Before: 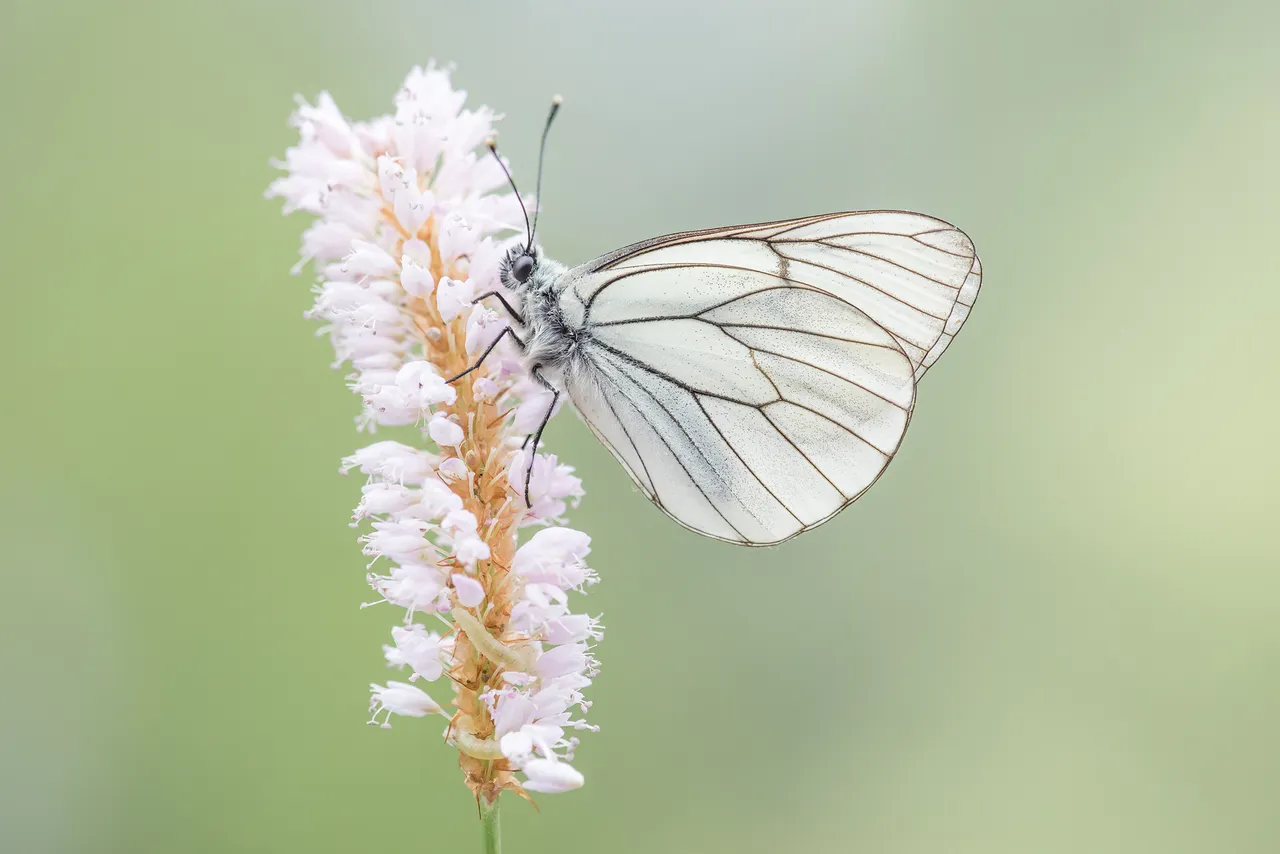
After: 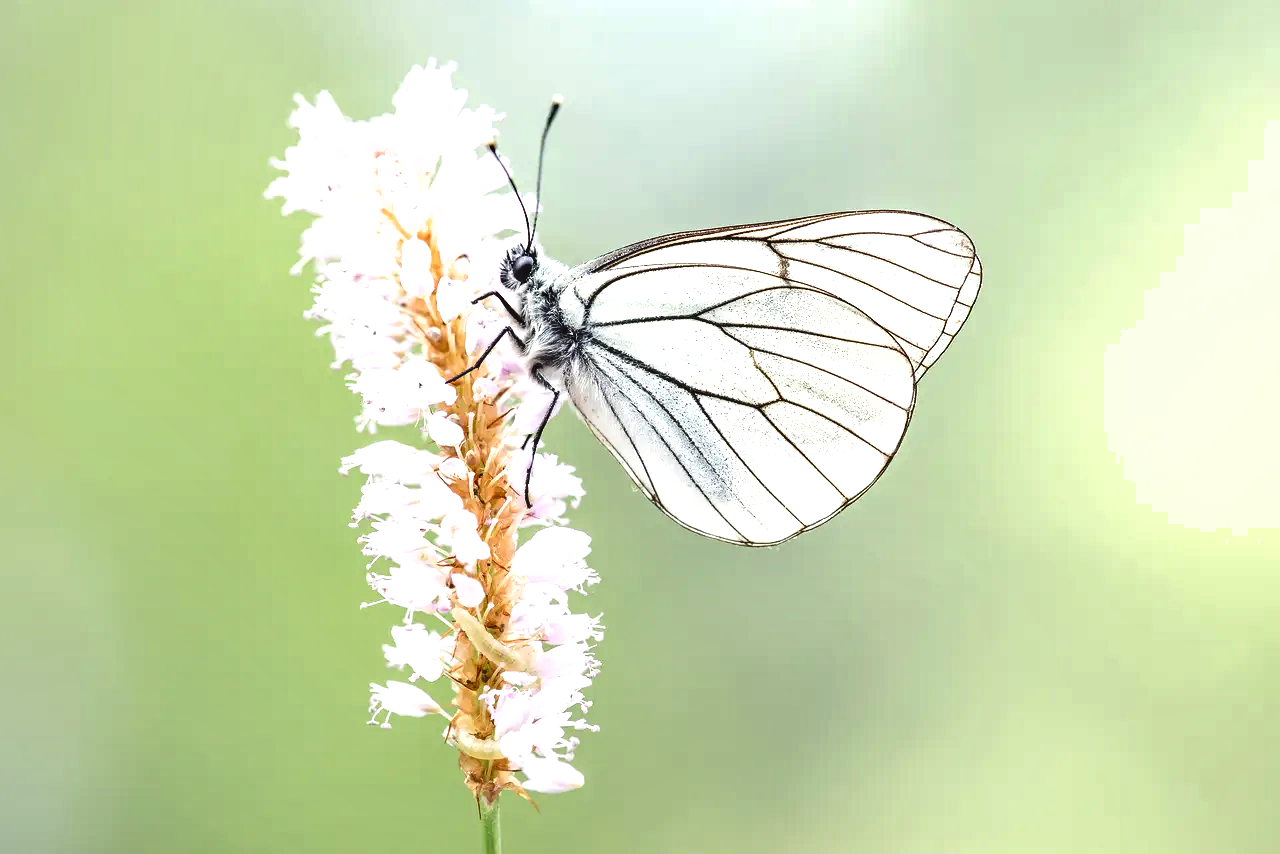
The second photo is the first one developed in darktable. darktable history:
exposure: black level correction 0, exposure 0.692 EV, compensate exposure bias true, compensate highlight preservation false
shadows and highlights: shadows 33.11, highlights -47.84, compress 49.84%, soften with gaussian
